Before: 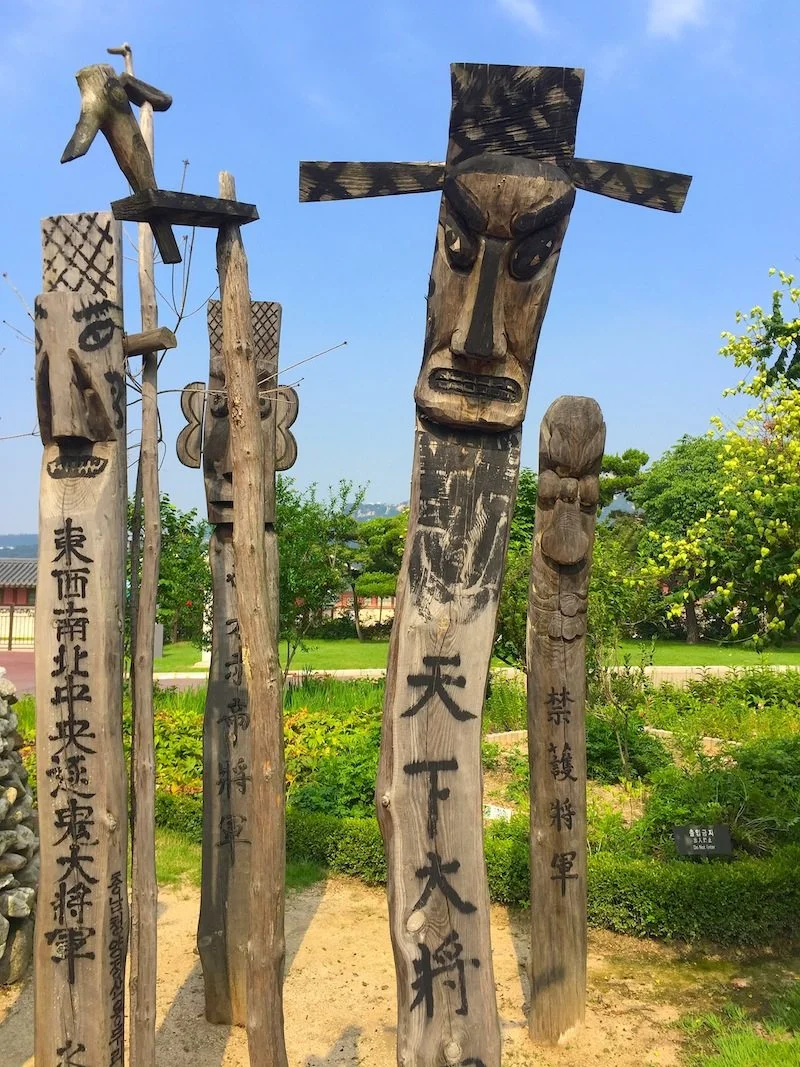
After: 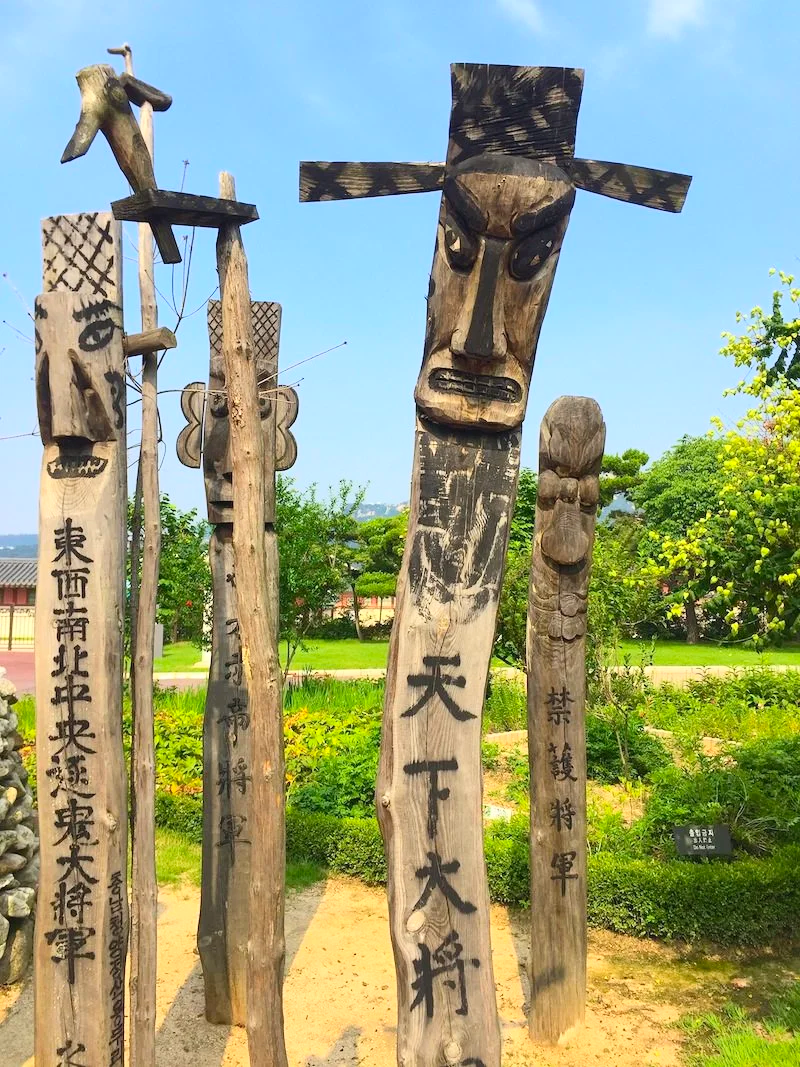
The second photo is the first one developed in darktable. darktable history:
contrast brightness saturation: contrast 0.201, brightness 0.164, saturation 0.222
